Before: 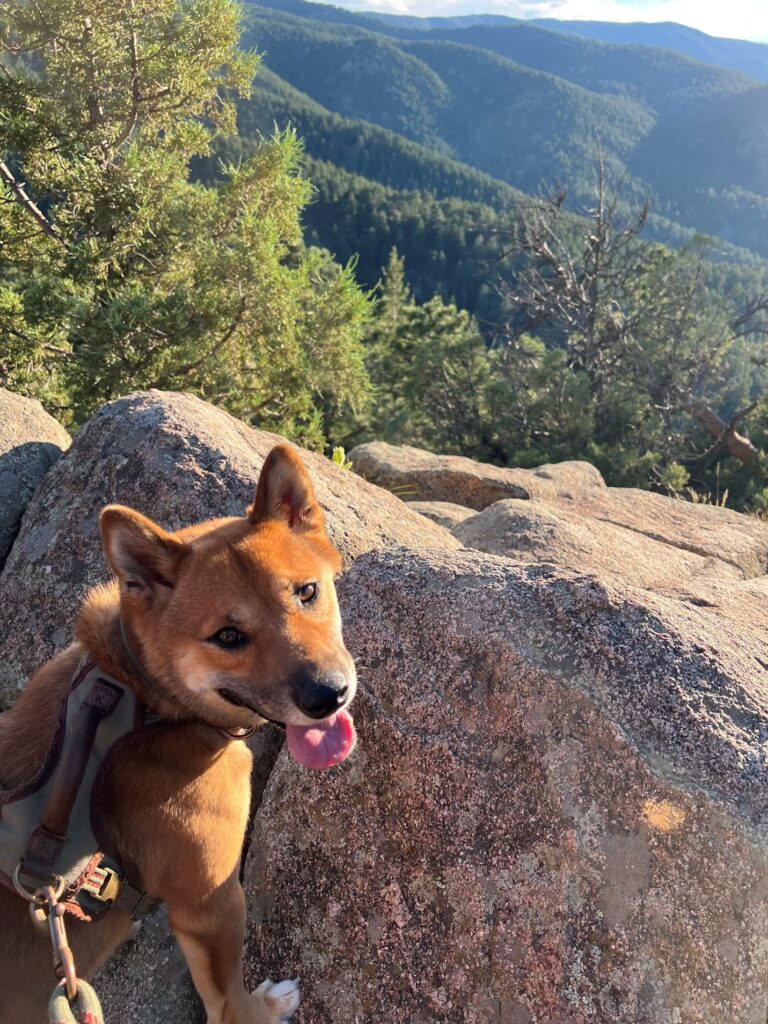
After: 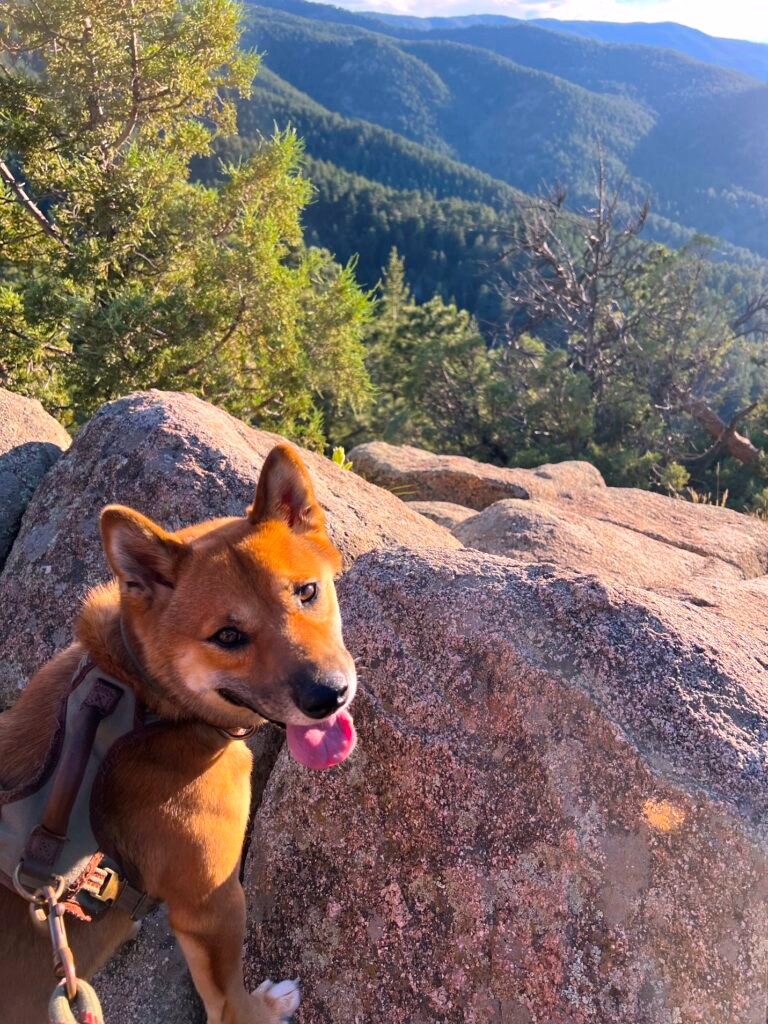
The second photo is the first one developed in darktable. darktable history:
white balance: red 1.05, blue 1.072
color balance rgb: perceptual saturation grading › global saturation 20%, global vibrance 20%
